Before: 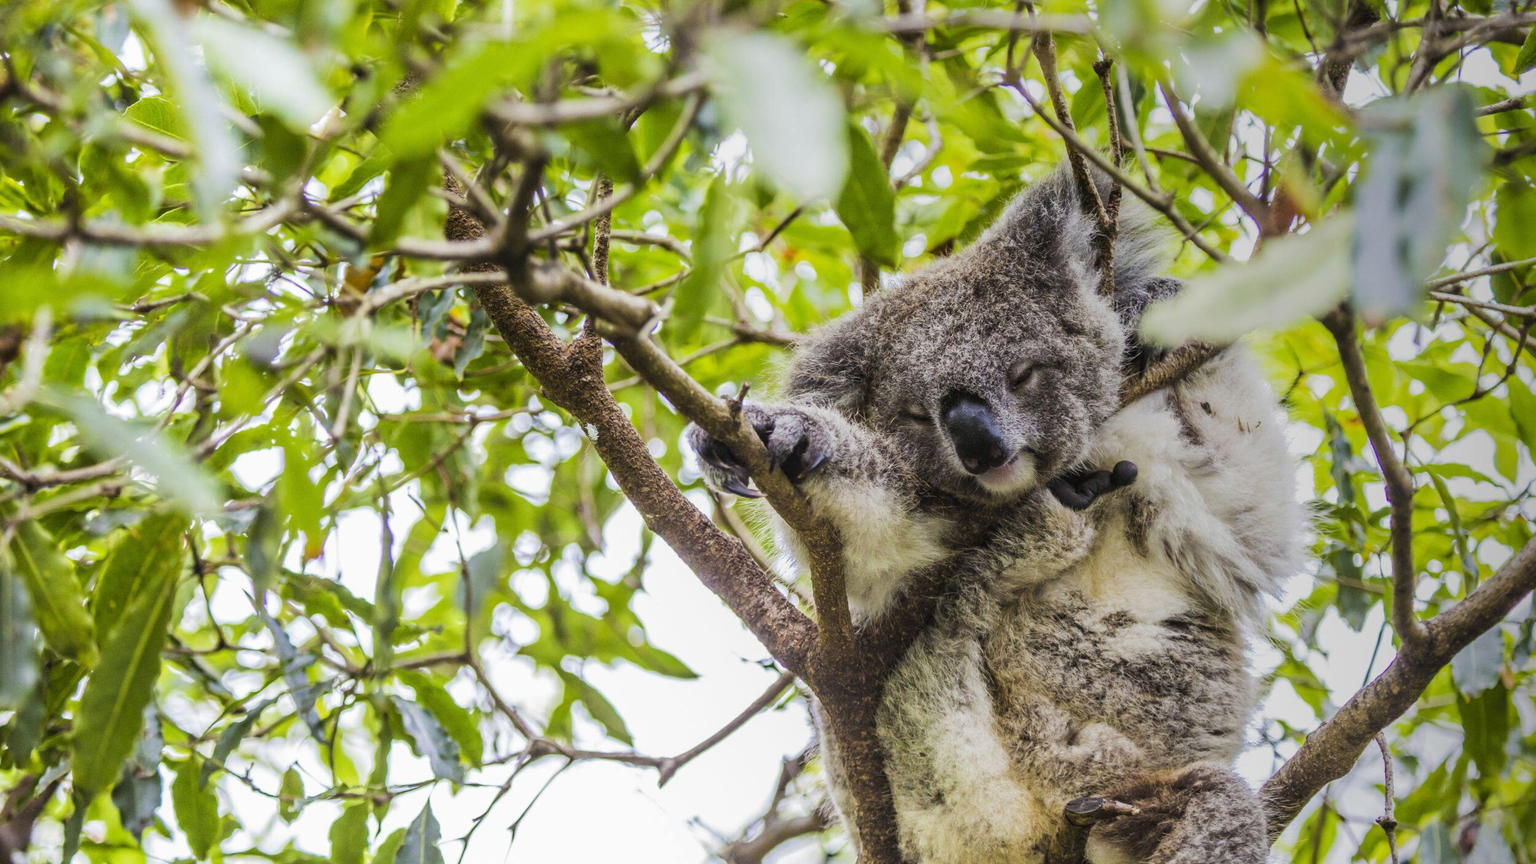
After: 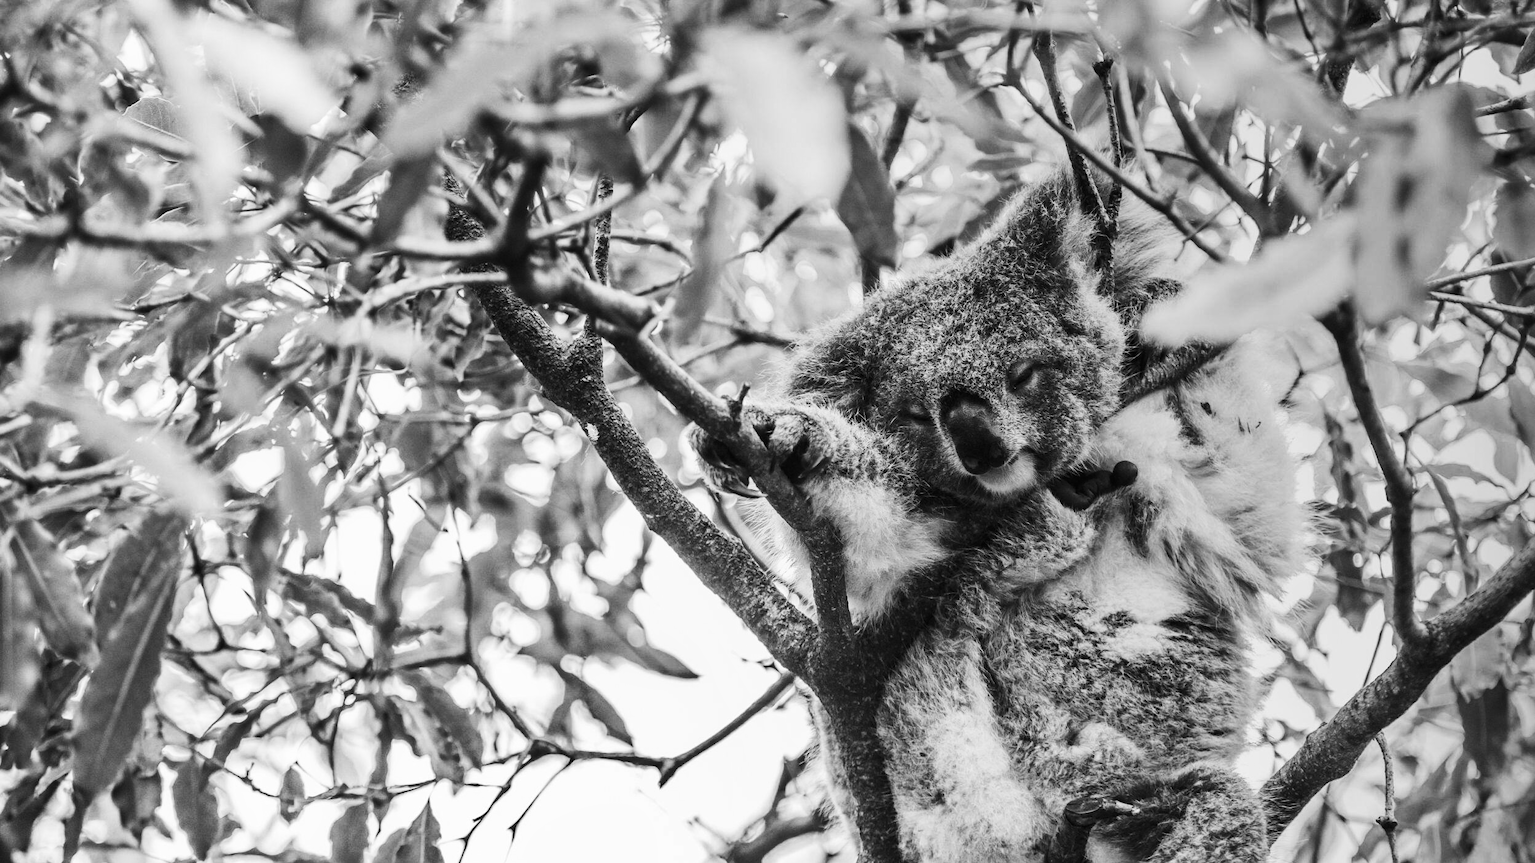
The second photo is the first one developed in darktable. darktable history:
contrast brightness saturation: contrast 0.28
monochrome: on, module defaults
shadows and highlights: soften with gaussian
